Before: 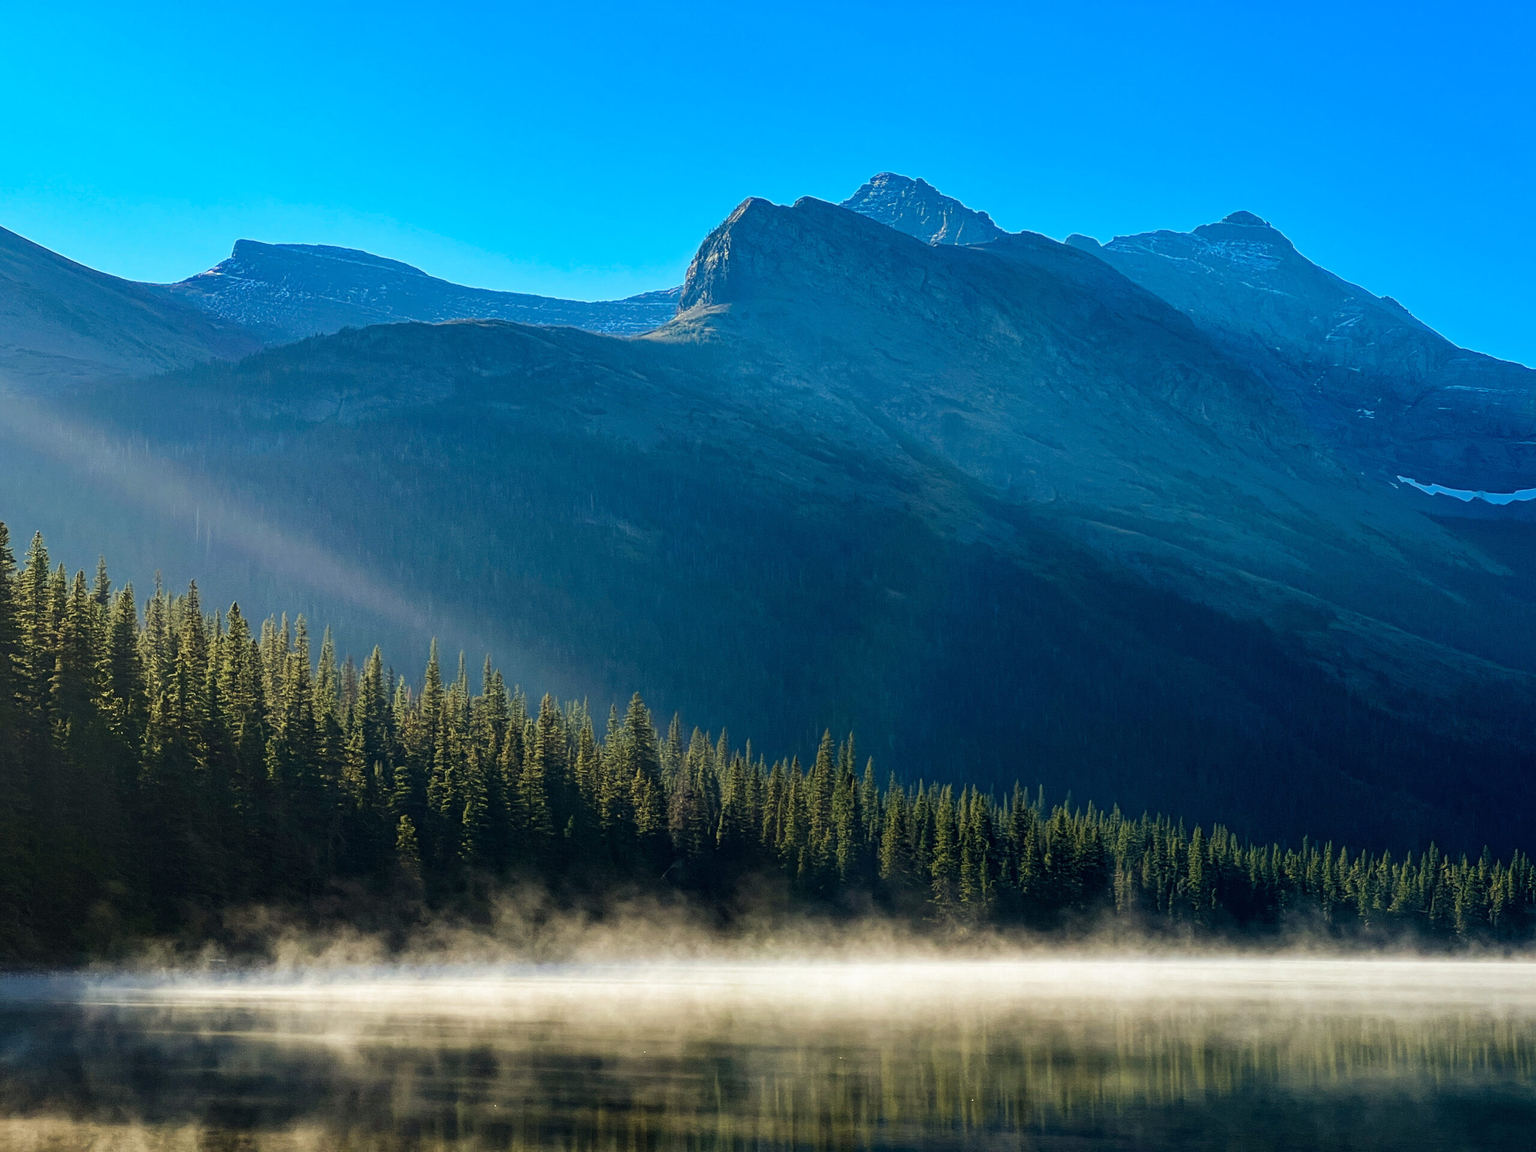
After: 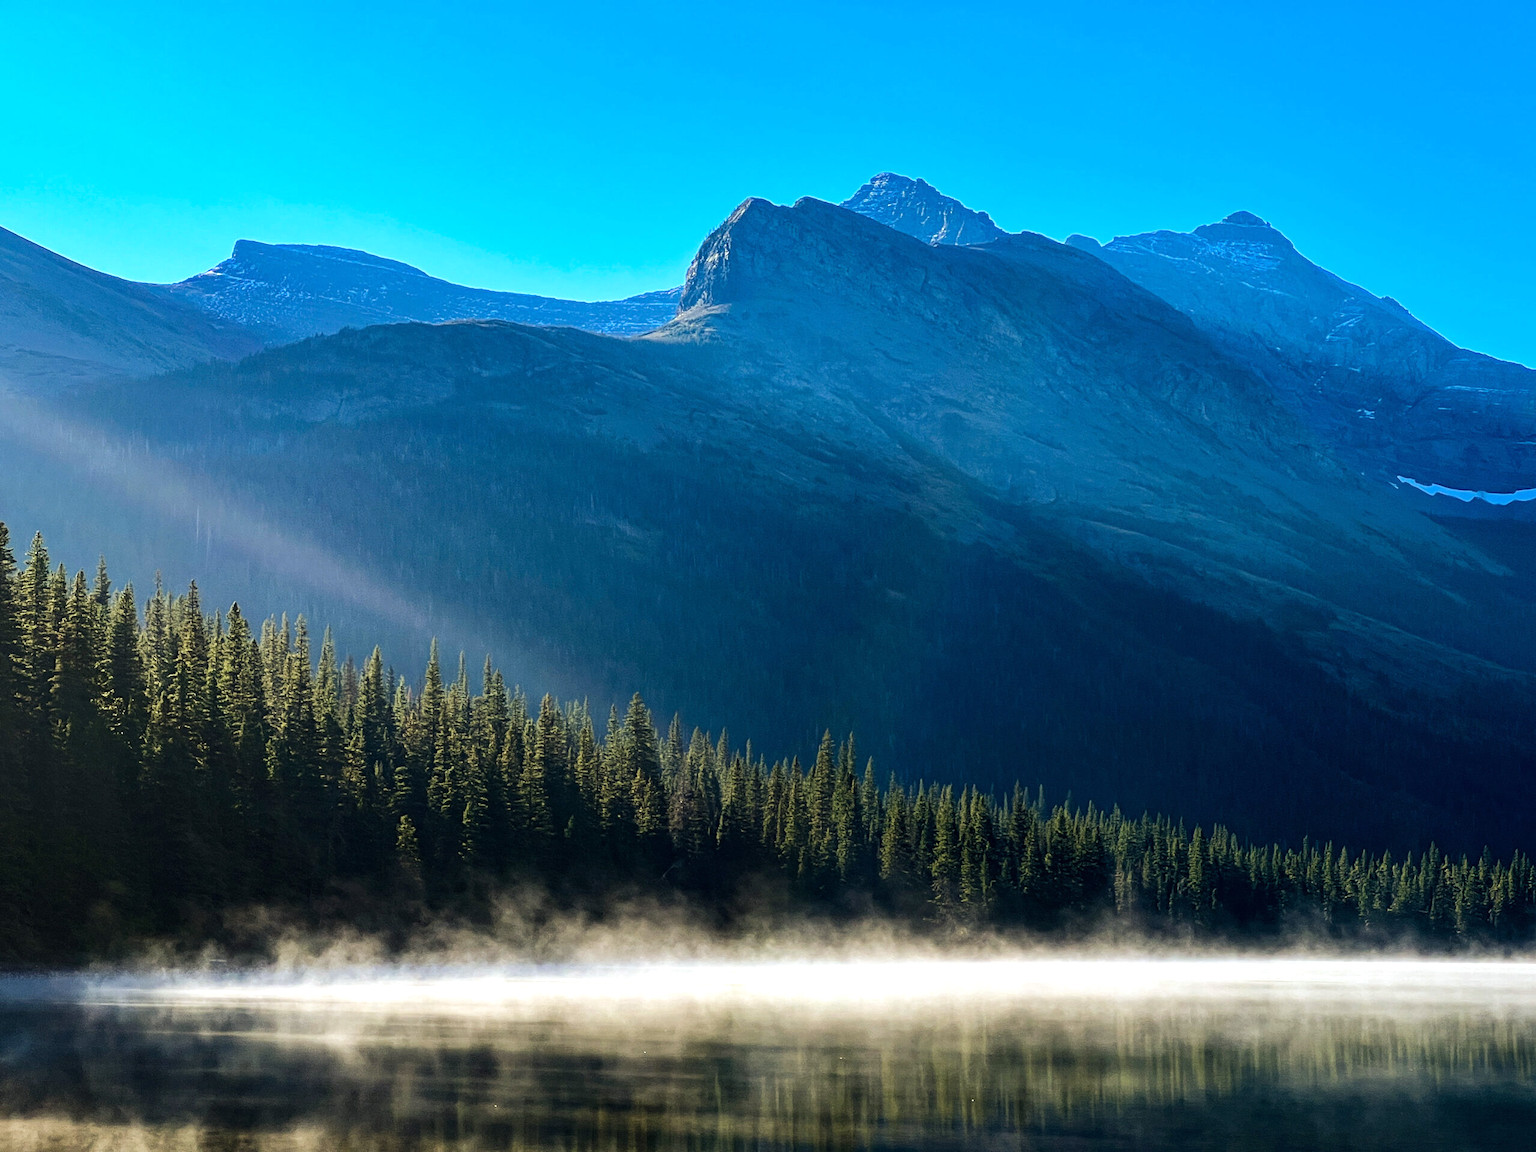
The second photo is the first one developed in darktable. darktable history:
tone equalizer: -8 EV -0.417 EV, -7 EV -0.389 EV, -6 EV -0.333 EV, -5 EV -0.222 EV, -3 EV 0.222 EV, -2 EV 0.333 EV, -1 EV 0.389 EV, +0 EV 0.417 EV, edges refinement/feathering 500, mask exposure compensation -1.57 EV, preserve details no
white balance: red 0.984, blue 1.059
